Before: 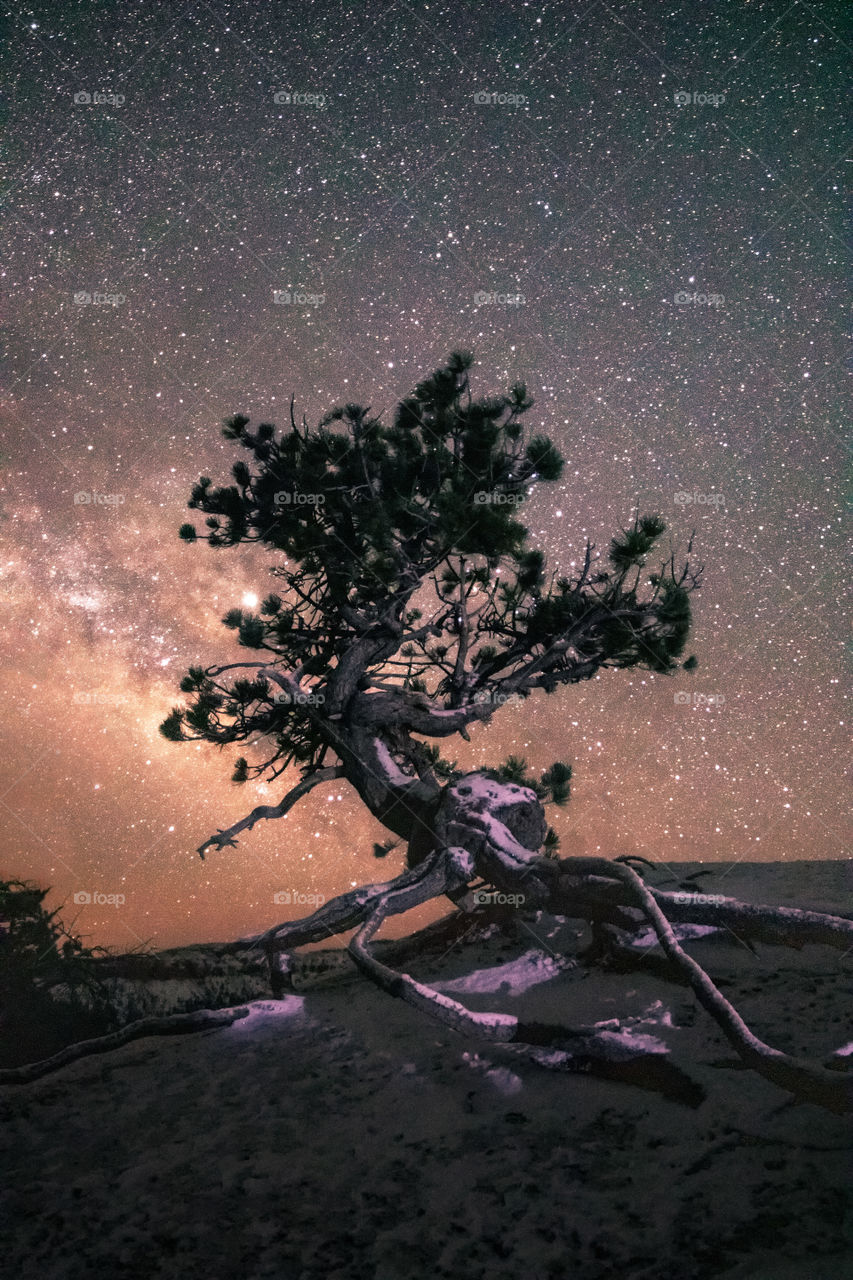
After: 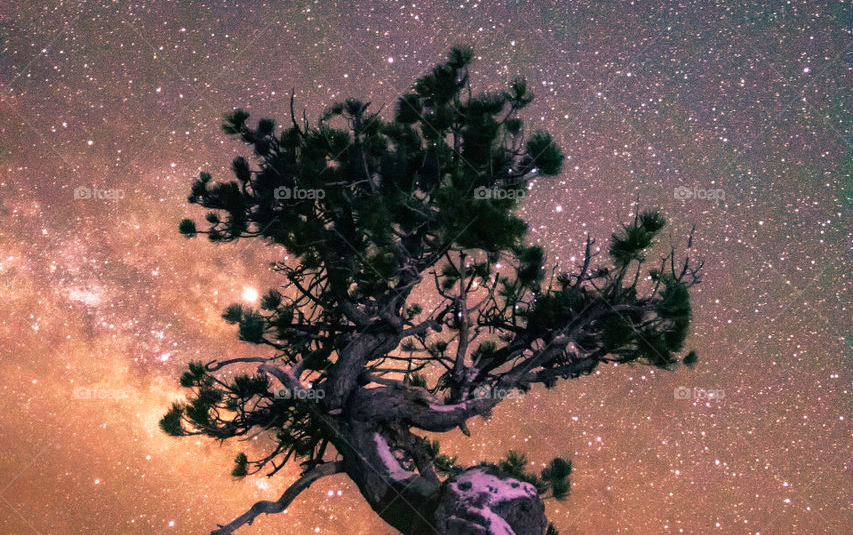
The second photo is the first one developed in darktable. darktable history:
color balance rgb: perceptual saturation grading › global saturation 25%, global vibrance 20%
velvia: strength 15%
crop and rotate: top 23.84%, bottom 34.294%
